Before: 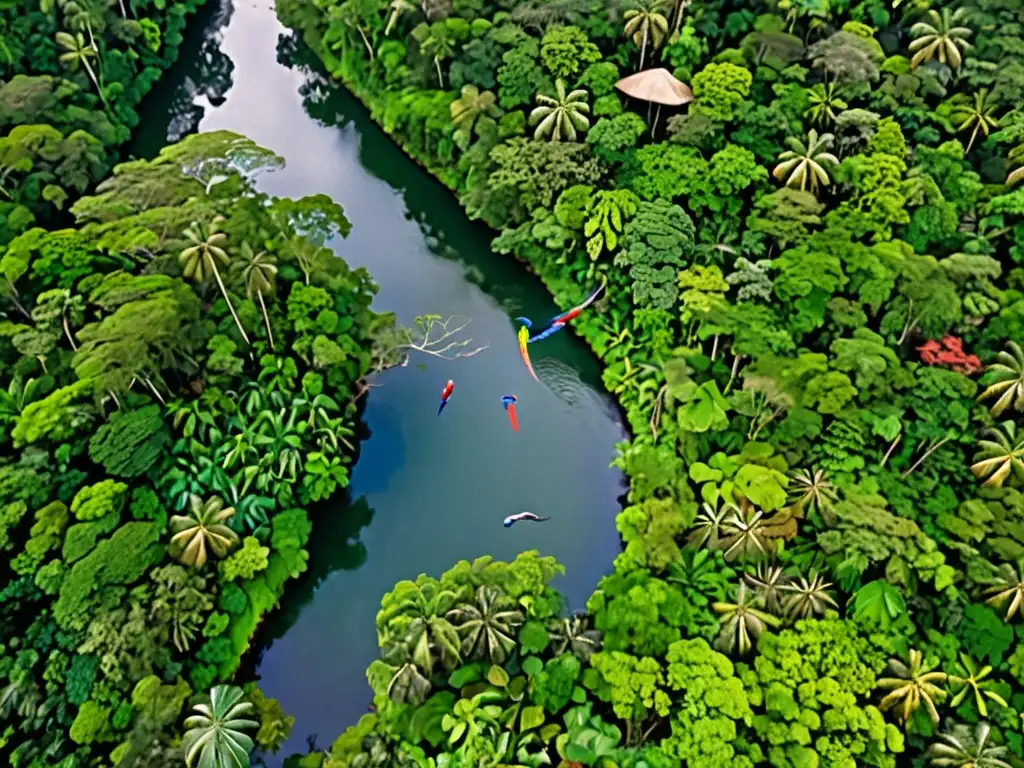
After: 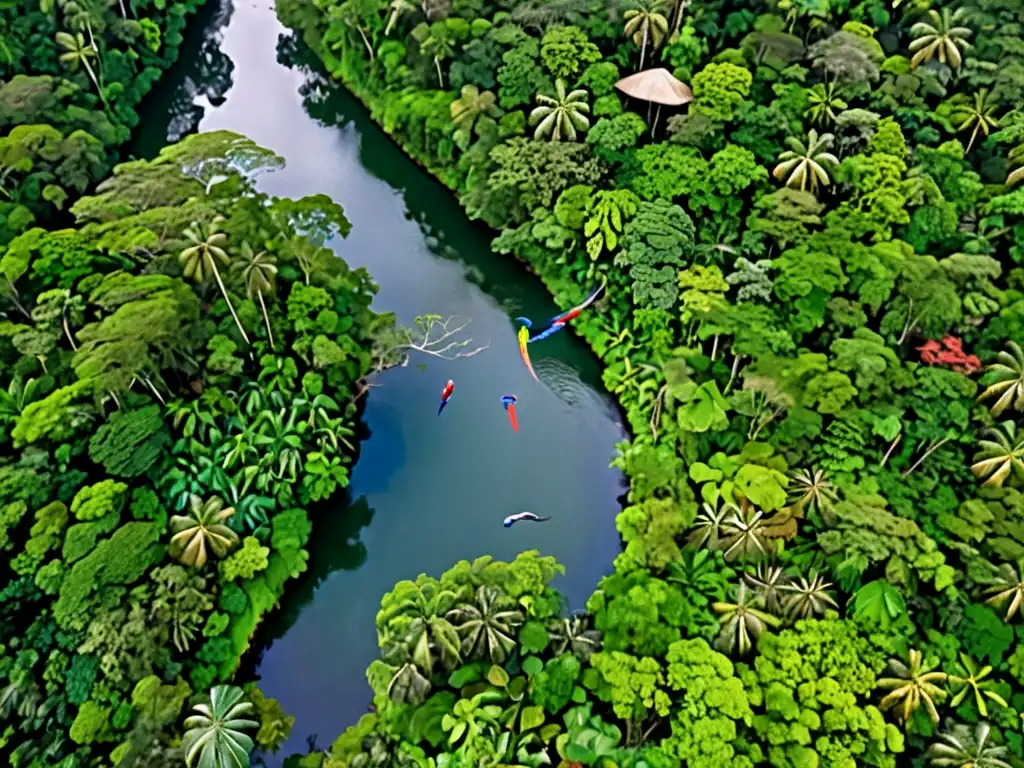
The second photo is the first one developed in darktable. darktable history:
local contrast: mode bilateral grid, contrast 20, coarseness 50, detail 120%, midtone range 0.2
white balance: red 0.983, blue 1.036
